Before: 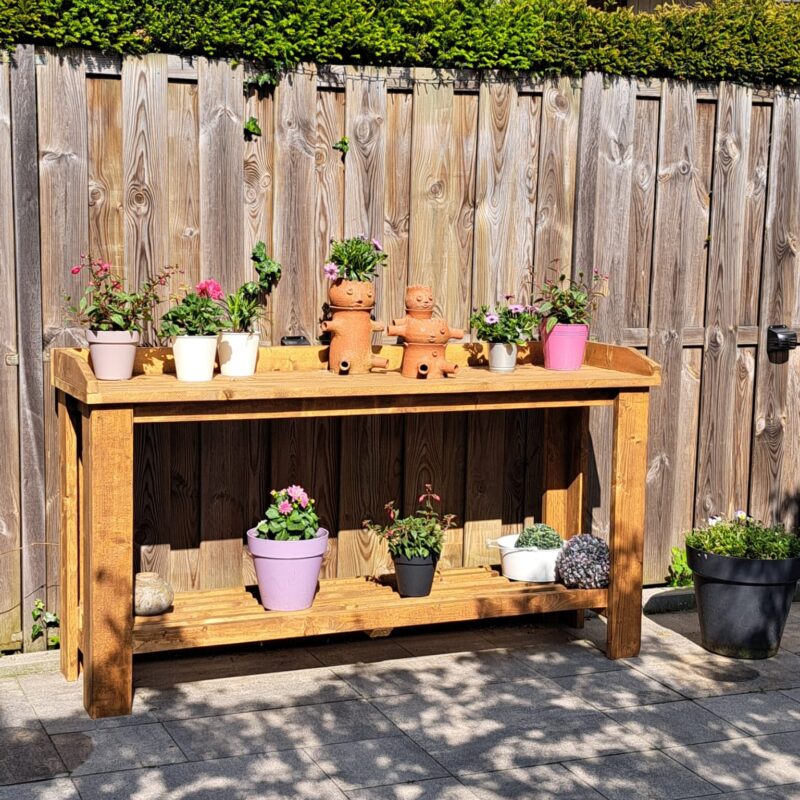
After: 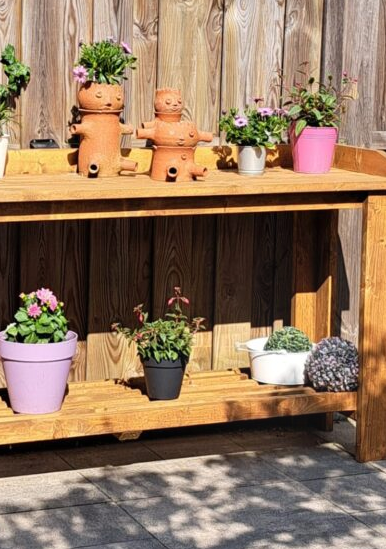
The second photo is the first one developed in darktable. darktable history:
crop: left 31.379%, top 24.658%, right 20.326%, bottom 6.628%
bloom: size 15%, threshold 97%, strength 7%
